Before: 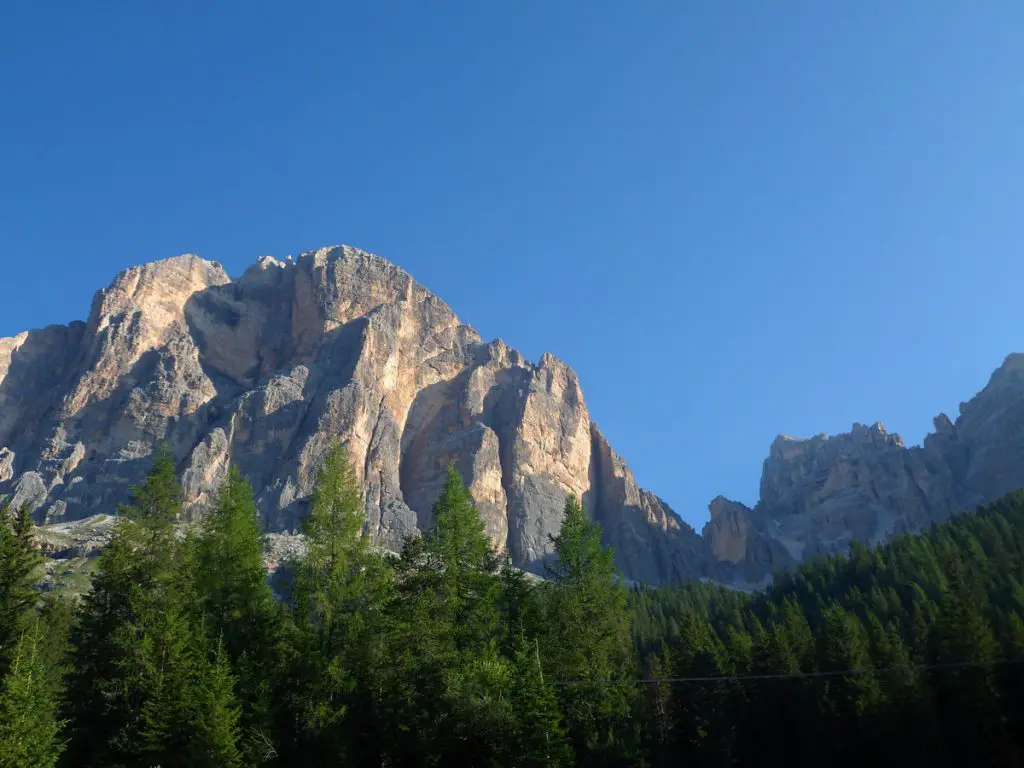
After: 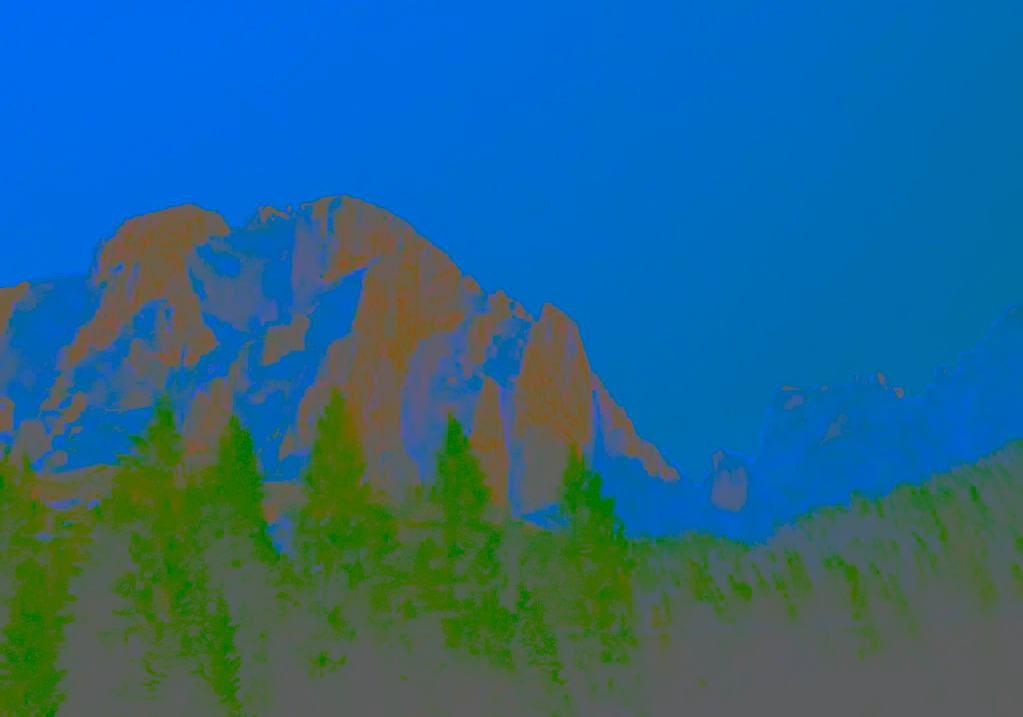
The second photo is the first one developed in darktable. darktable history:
base curve: curves: ch0 [(0, 0) (0.028, 0.03) (0.121, 0.232) (0.46, 0.748) (0.859, 0.968) (1, 1)], preserve colors none
crop and rotate: top 6.572%
contrast brightness saturation: contrast -0.984, brightness -0.158, saturation 0.762
